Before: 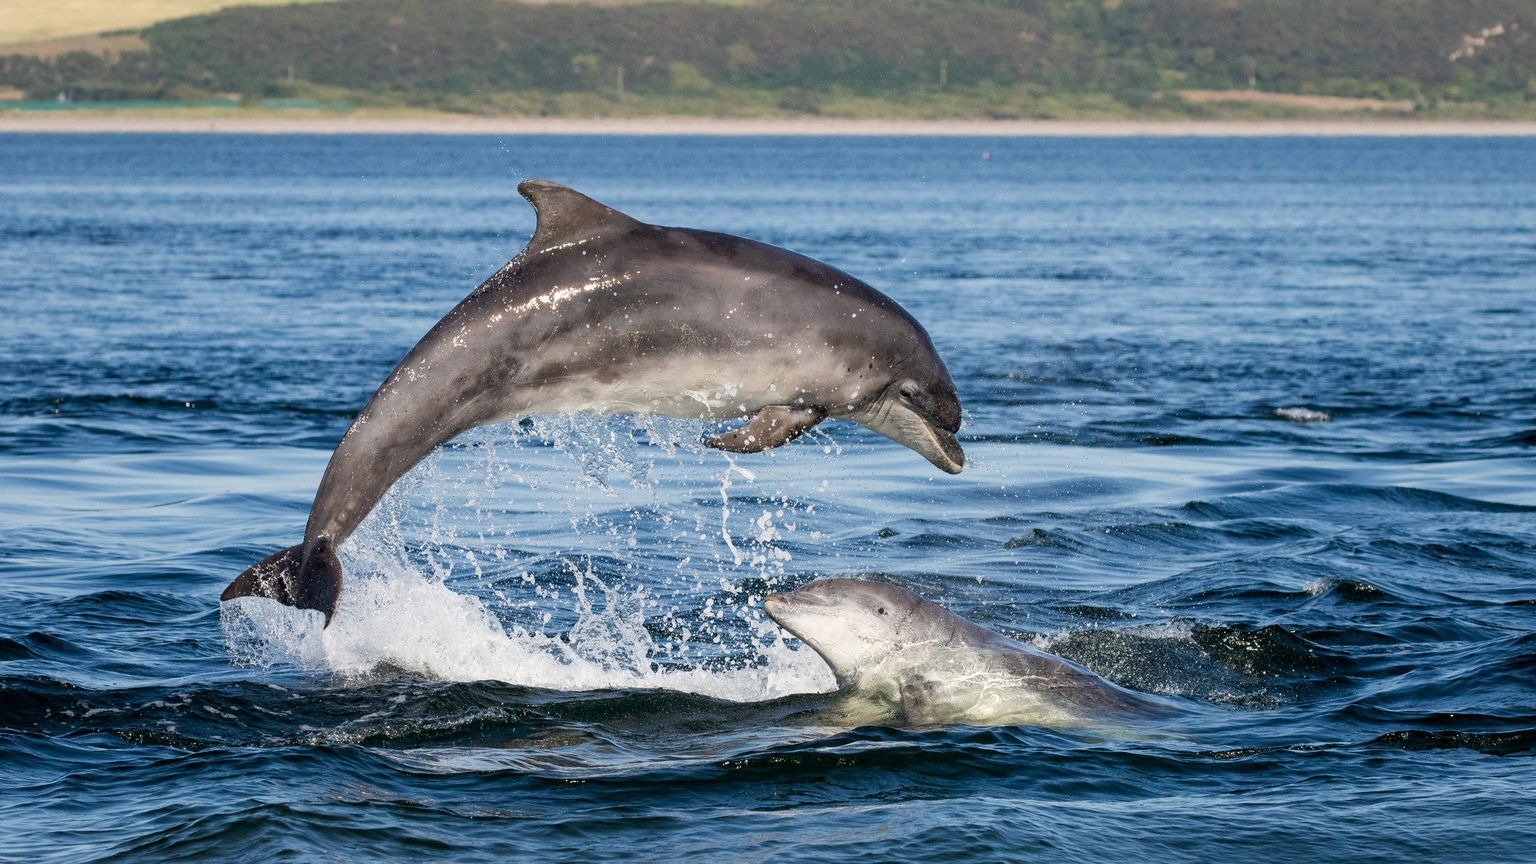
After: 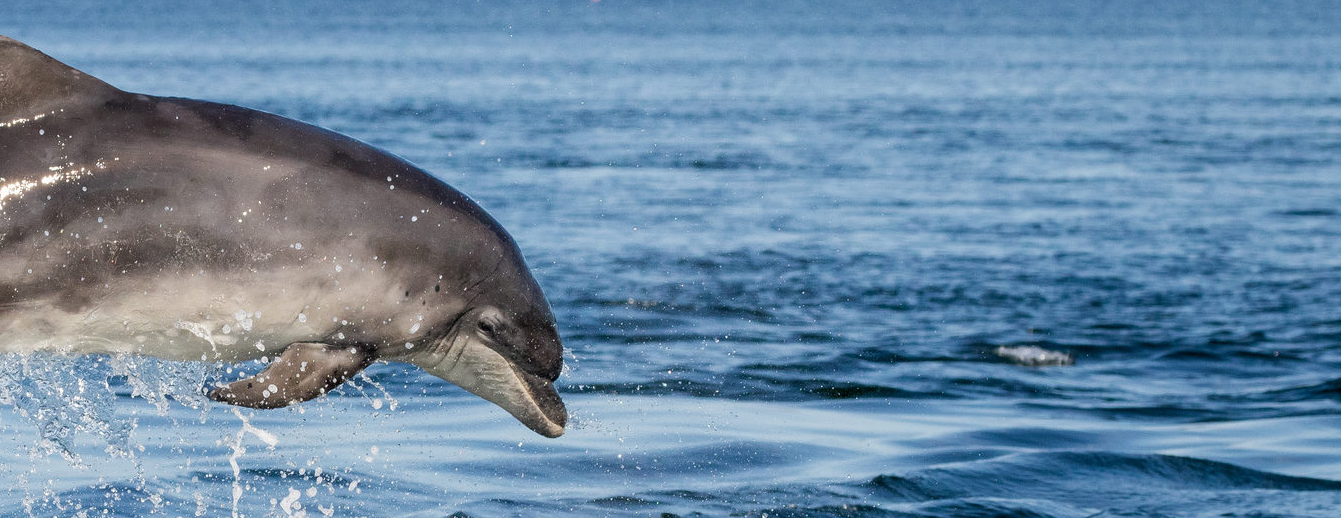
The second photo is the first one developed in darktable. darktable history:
crop: left 36.113%, top 18.219%, right 0.638%, bottom 38.308%
